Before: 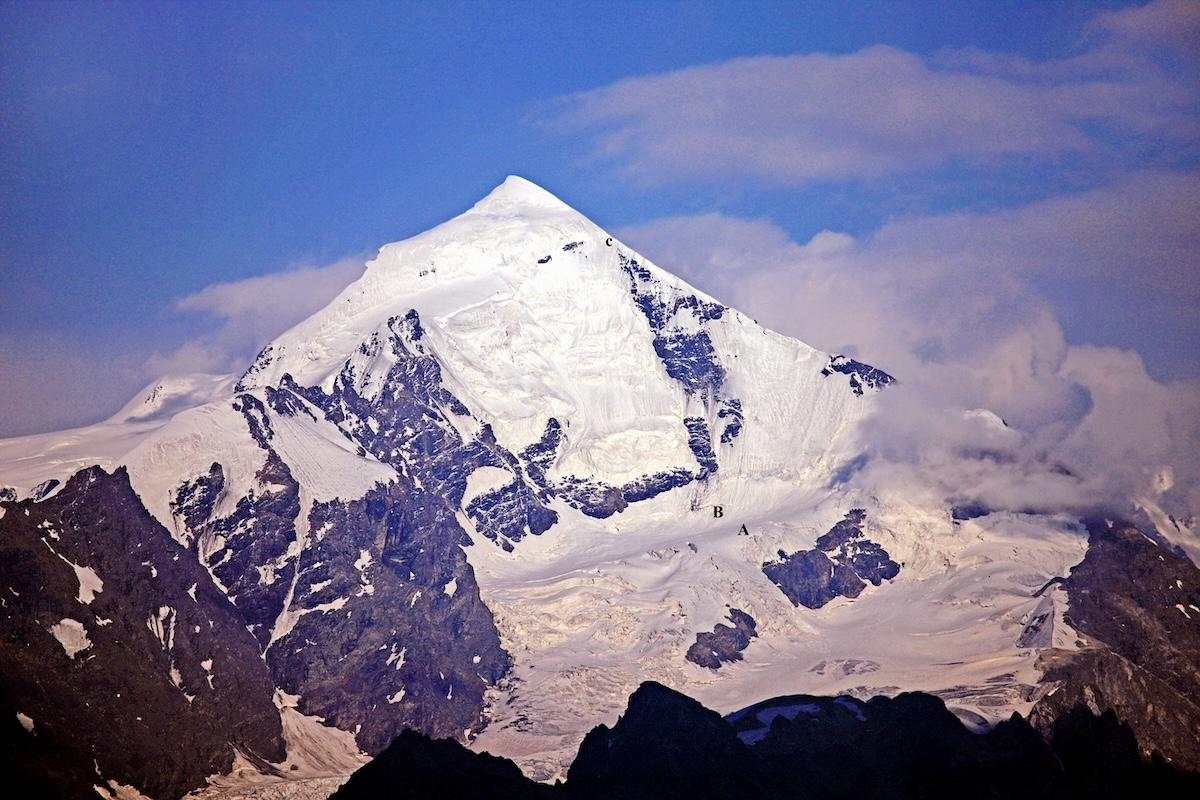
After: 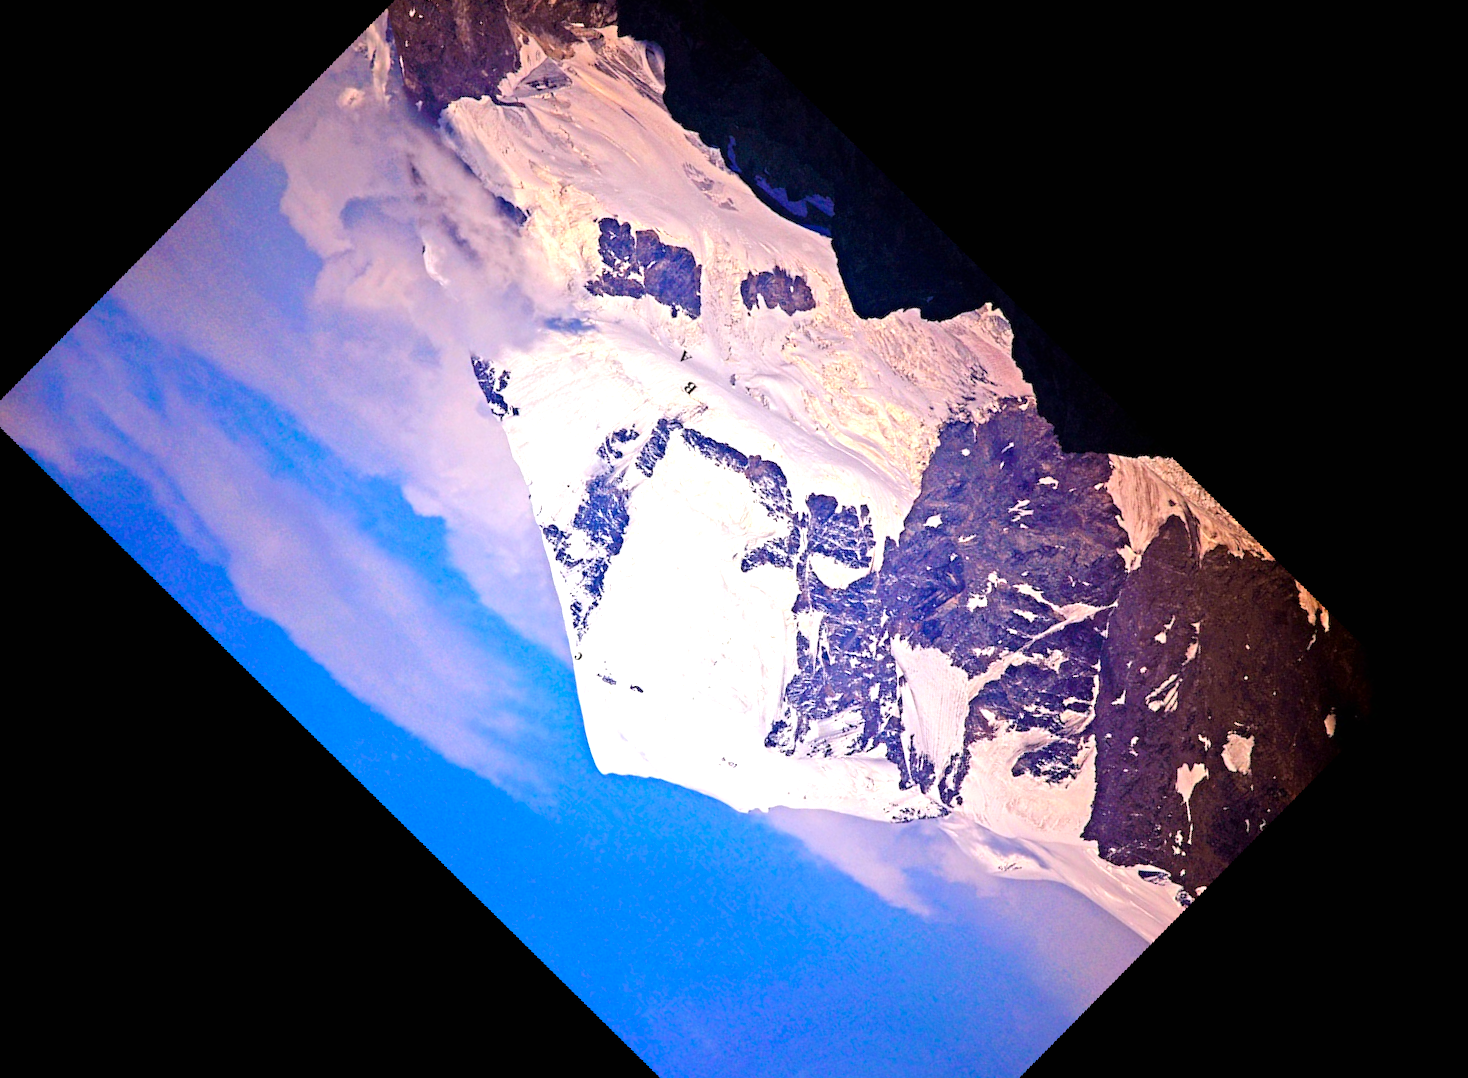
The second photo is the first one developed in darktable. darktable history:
crop and rotate: angle 148.68°, left 9.111%, top 15.603%, right 4.588%, bottom 17.041%
rotate and perspective: rotation 13.27°, automatic cropping off
color balance rgb: perceptual saturation grading › global saturation 25%, global vibrance 20%
exposure: black level correction 0, exposure 0.7 EV, compensate exposure bias true, compensate highlight preservation false
